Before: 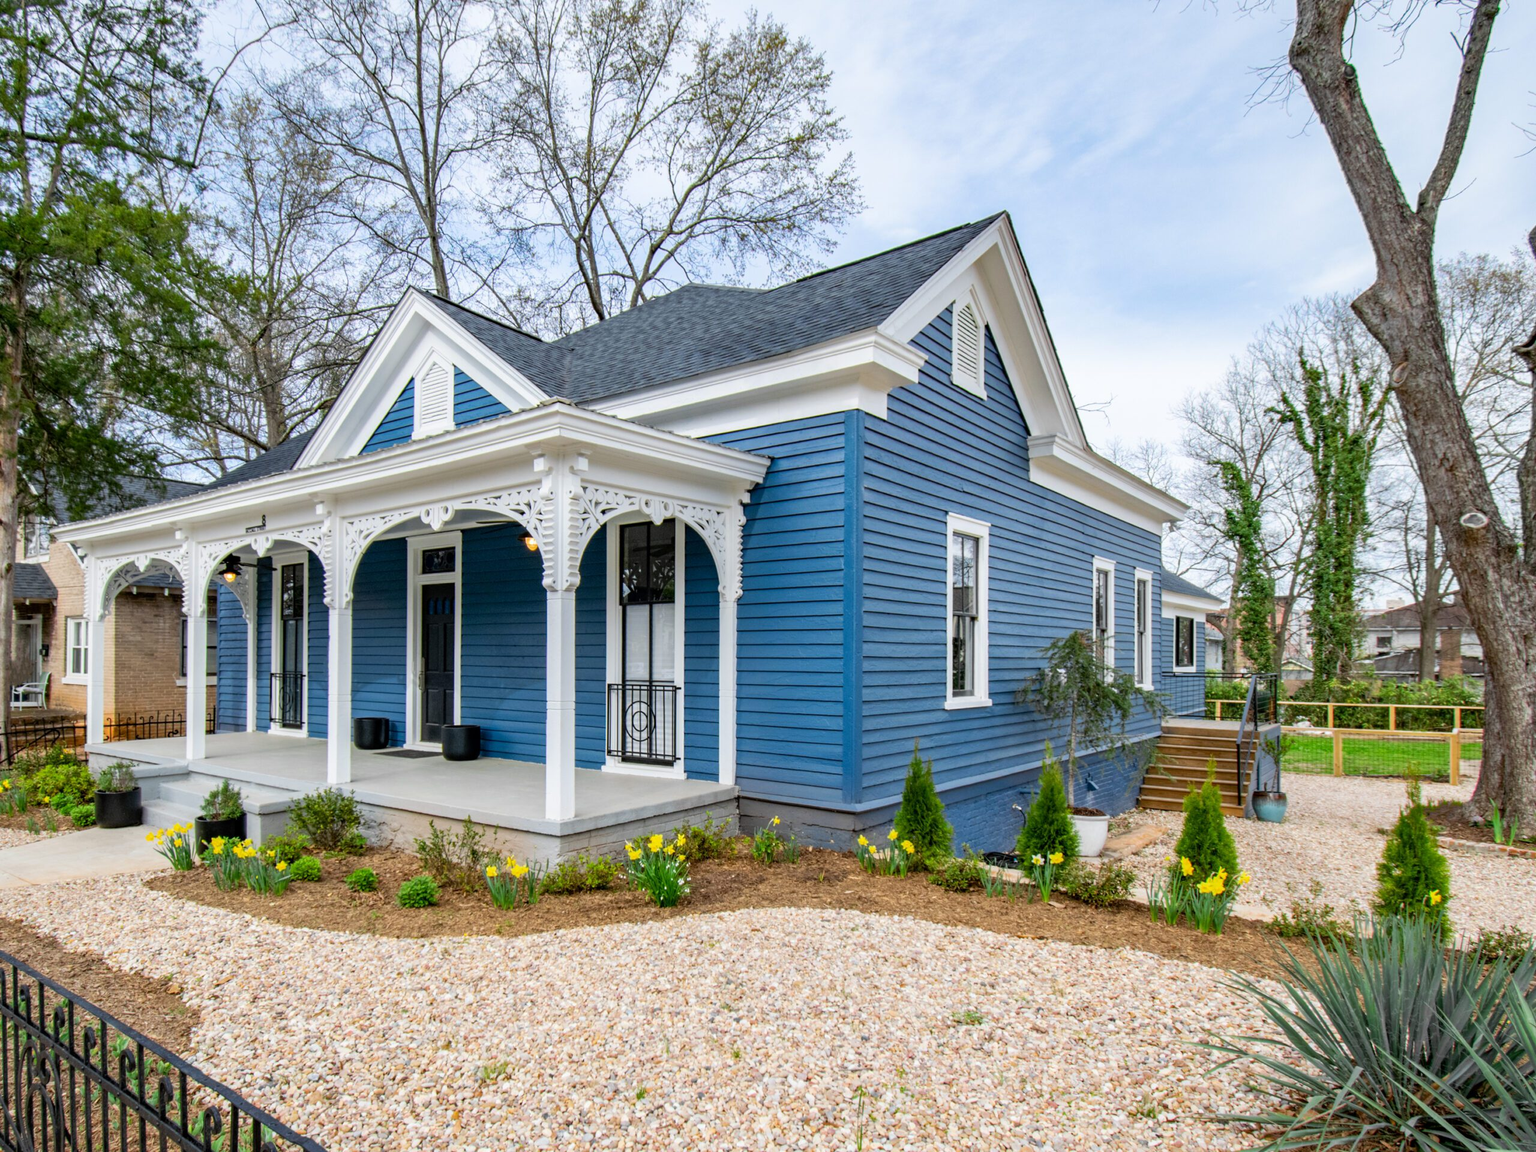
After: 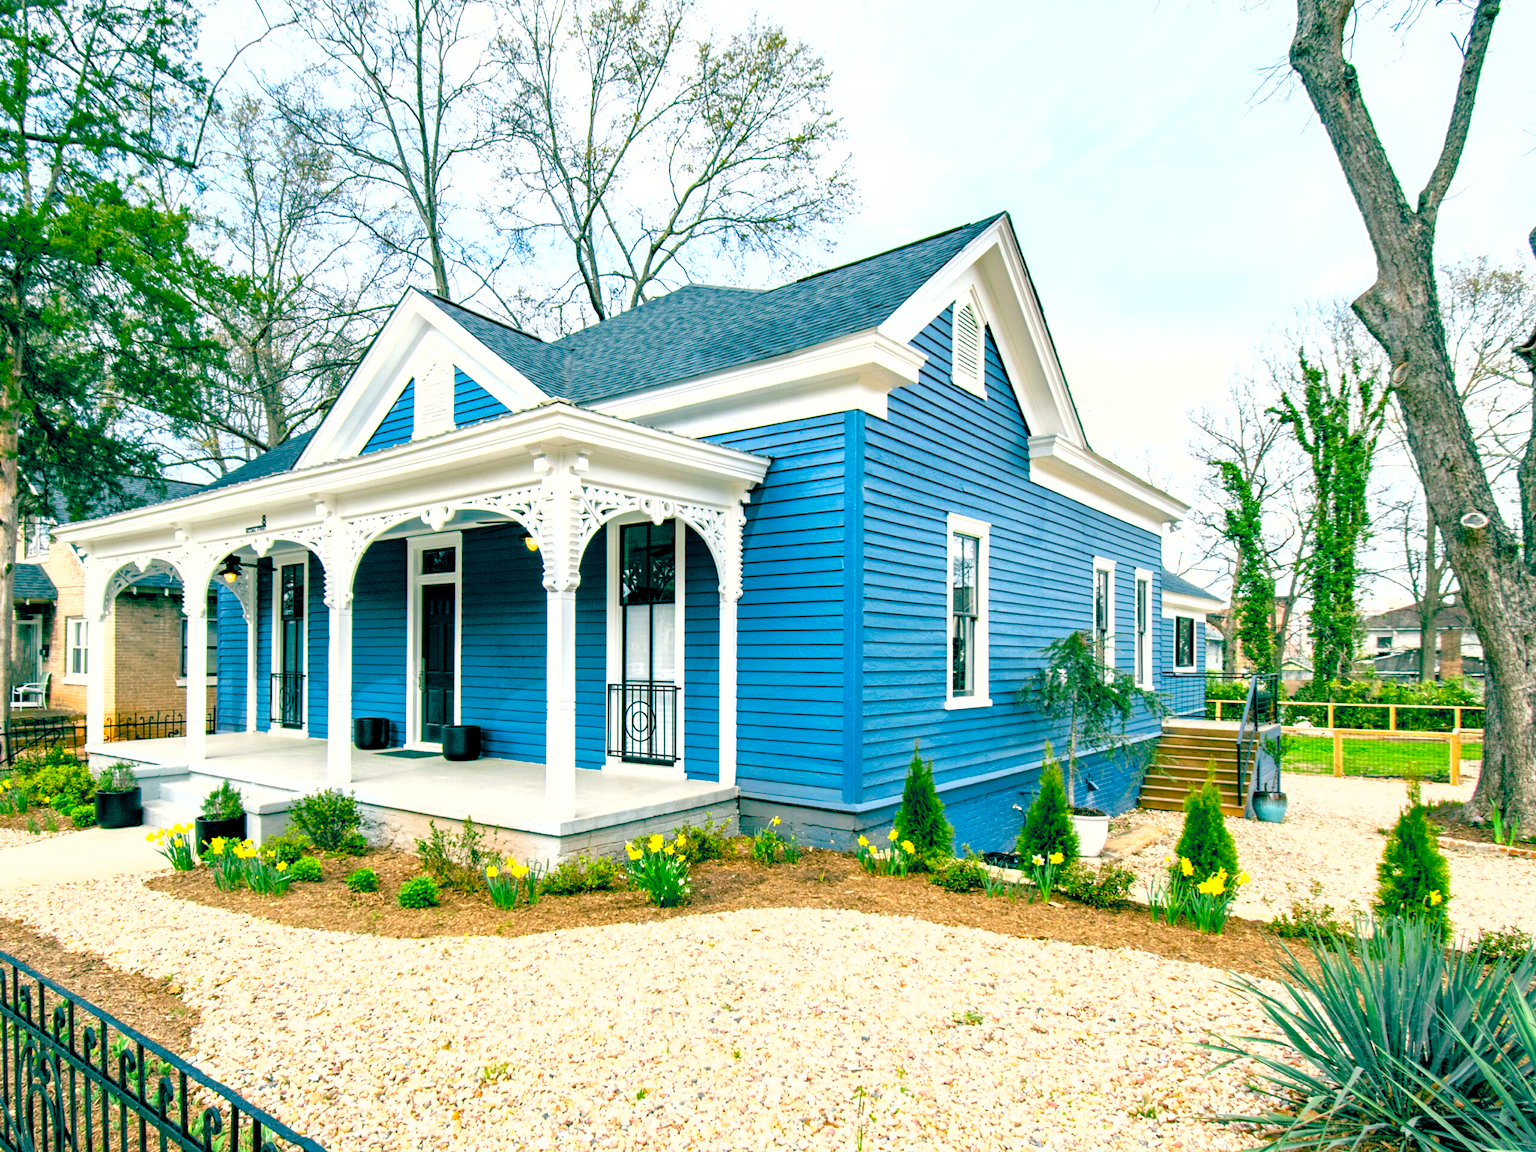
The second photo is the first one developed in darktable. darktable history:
color balance rgb: highlights gain › chroma 2.868%, highlights gain › hue 61.03°, global offset › luminance -0.554%, global offset › chroma 0.904%, global offset › hue 173.61°, perceptual saturation grading › global saturation 34.851%, perceptual saturation grading › highlights -29.878%, perceptual saturation grading › shadows 34.845%, global vibrance 20%
shadows and highlights: shadows 25.07, highlights -25.06
exposure: black level correction 0, exposure 0.899 EV, compensate highlight preservation false
